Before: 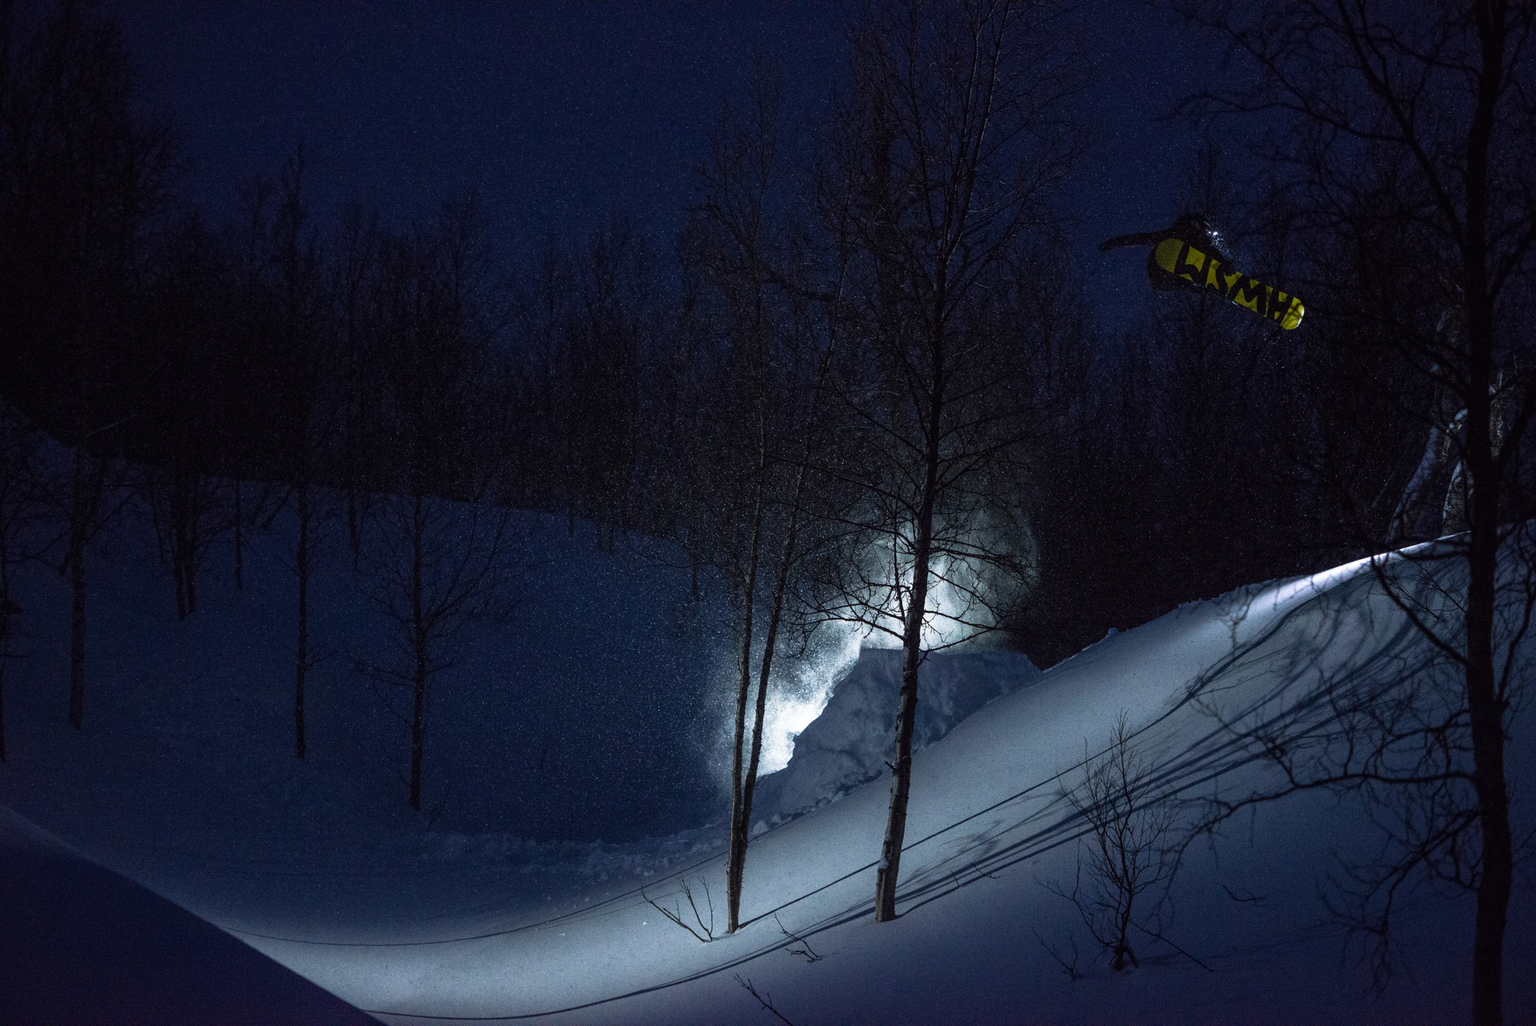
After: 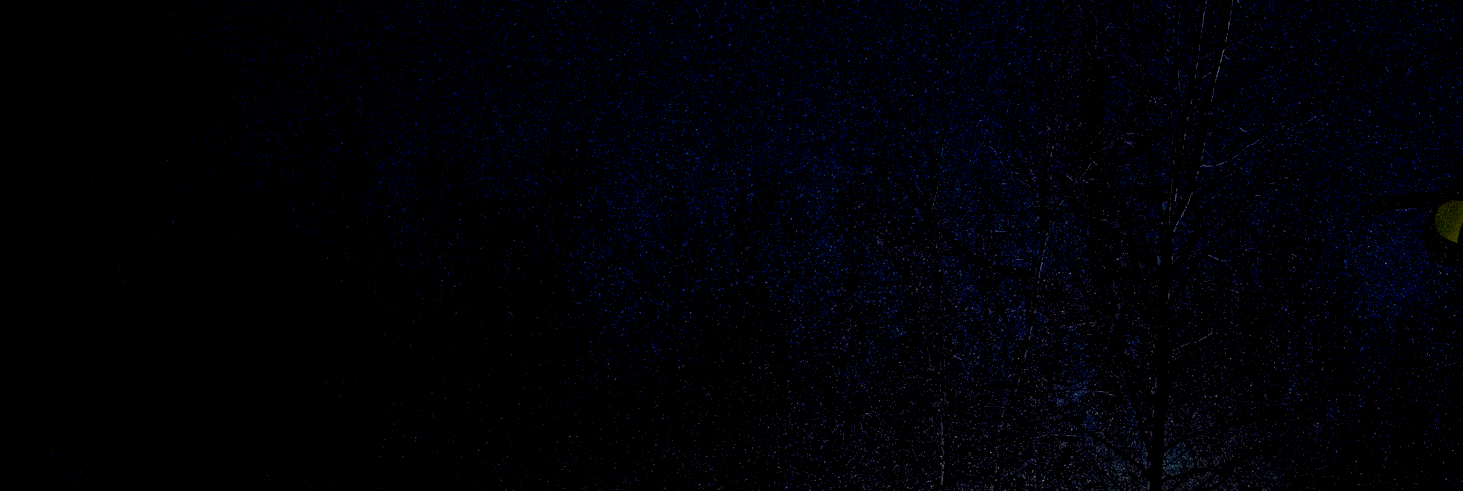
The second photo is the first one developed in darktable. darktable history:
color balance rgb: global offset › luminance -0.884%, linear chroma grading › global chroma 33.261%, perceptual saturation grading › global saturation 31.309%, global vibrance 7.877%
crop: left 0.522%, top 7.648%, right 23.258%, bottom 54.048%
exposure: black level correction 0.001, compensate exposure bias true, compensate highlight preservation false
